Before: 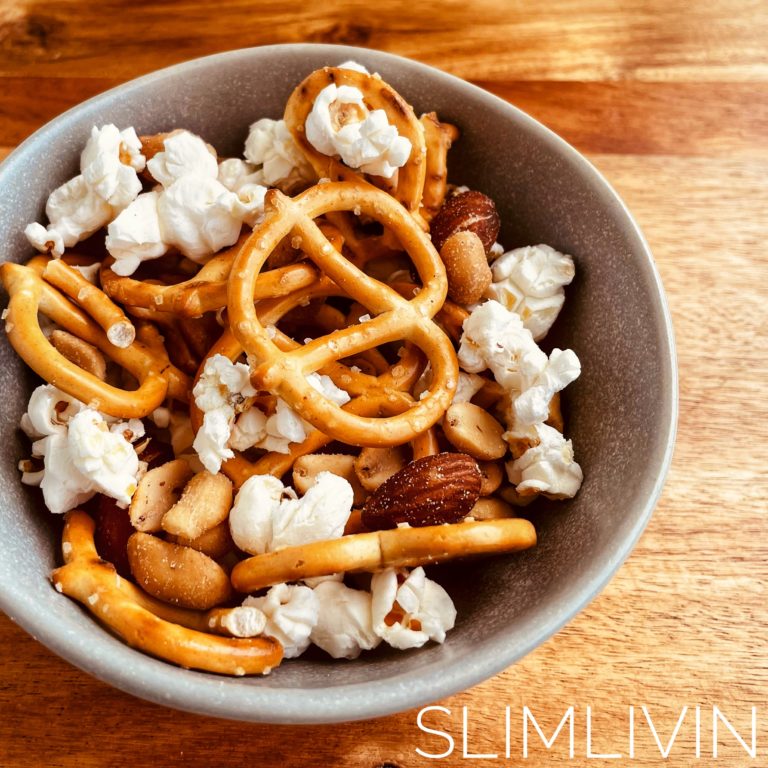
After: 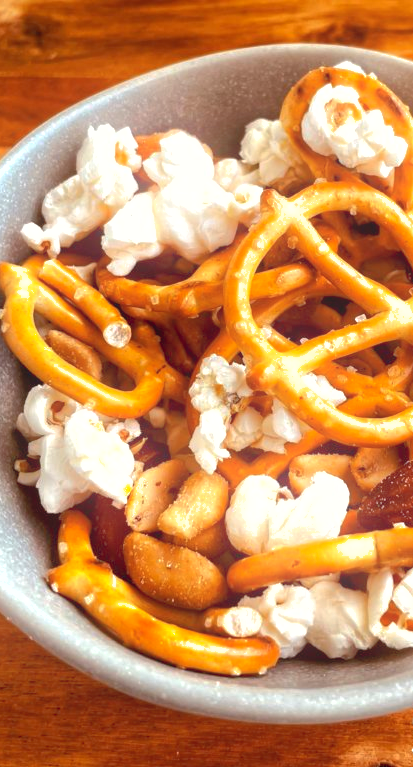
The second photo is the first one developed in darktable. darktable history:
shadows and highlights: on, module defaults
crop: left 0.587%, right 45.588%, bottom 0.086%
exposure: black level correction 0, exposure 0.5 EV, compensate highlight preservation false
bloom: size 9%, threshold 100%, strength 7%
white balance: emerald 1
